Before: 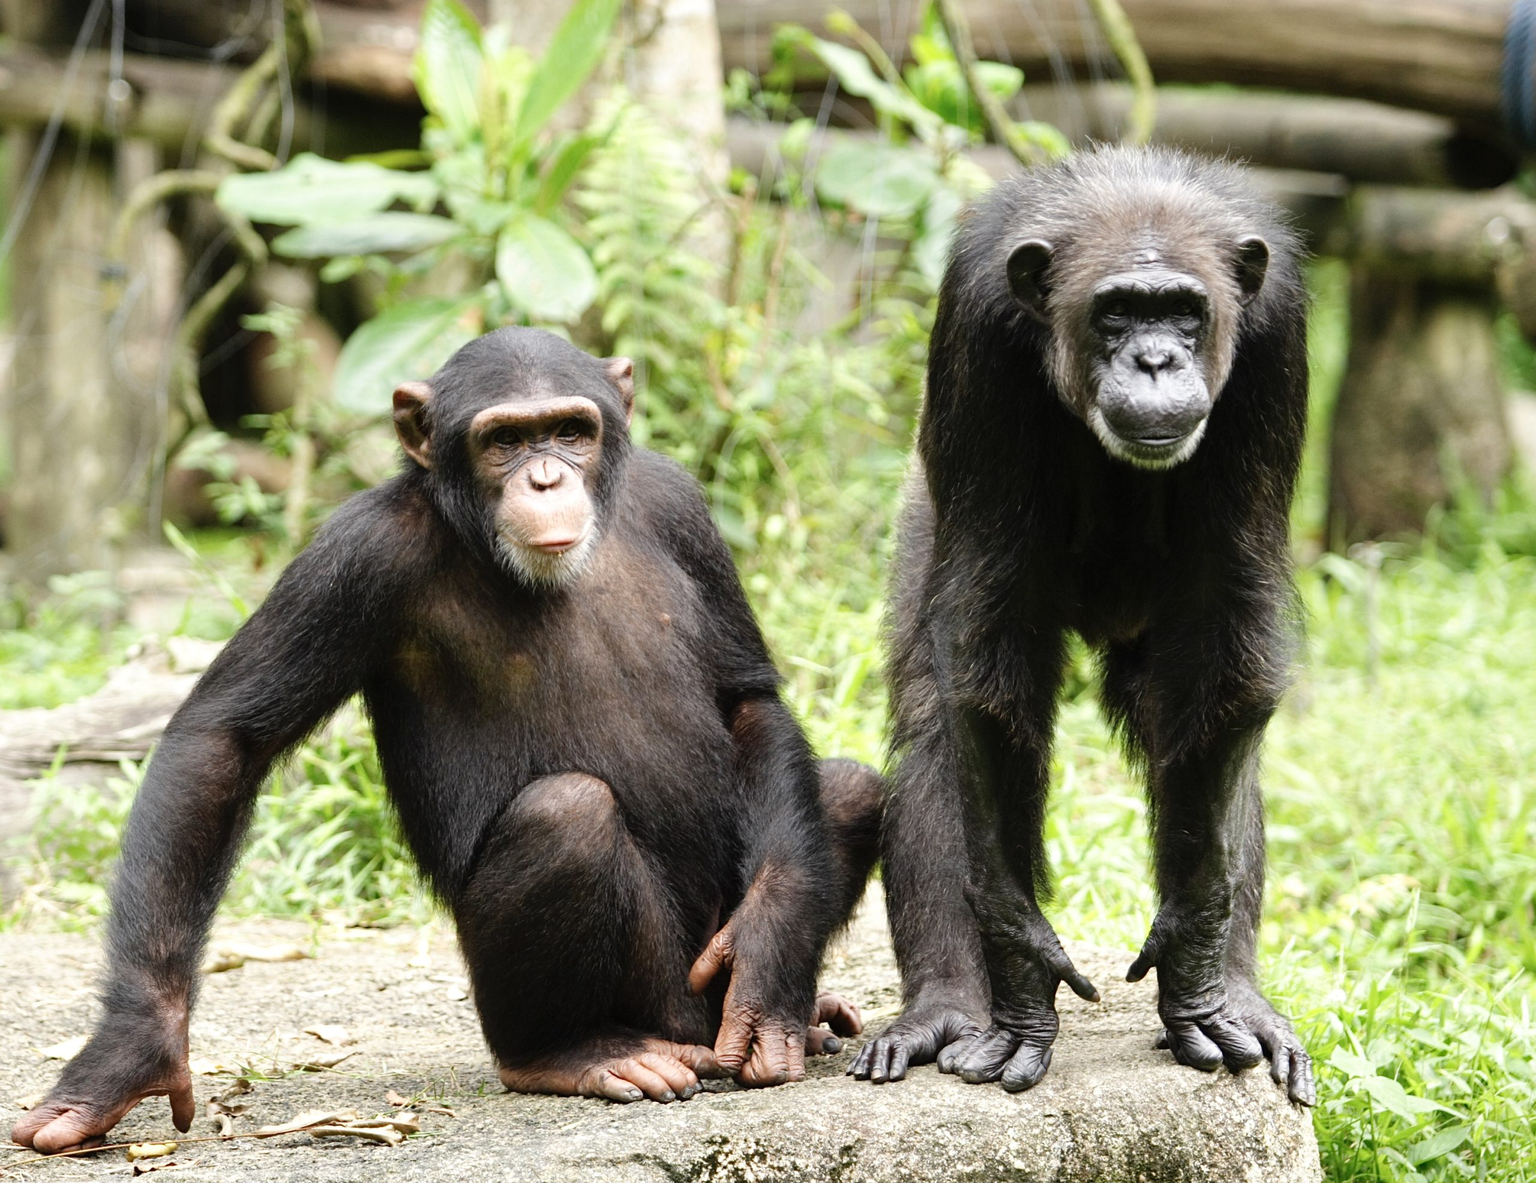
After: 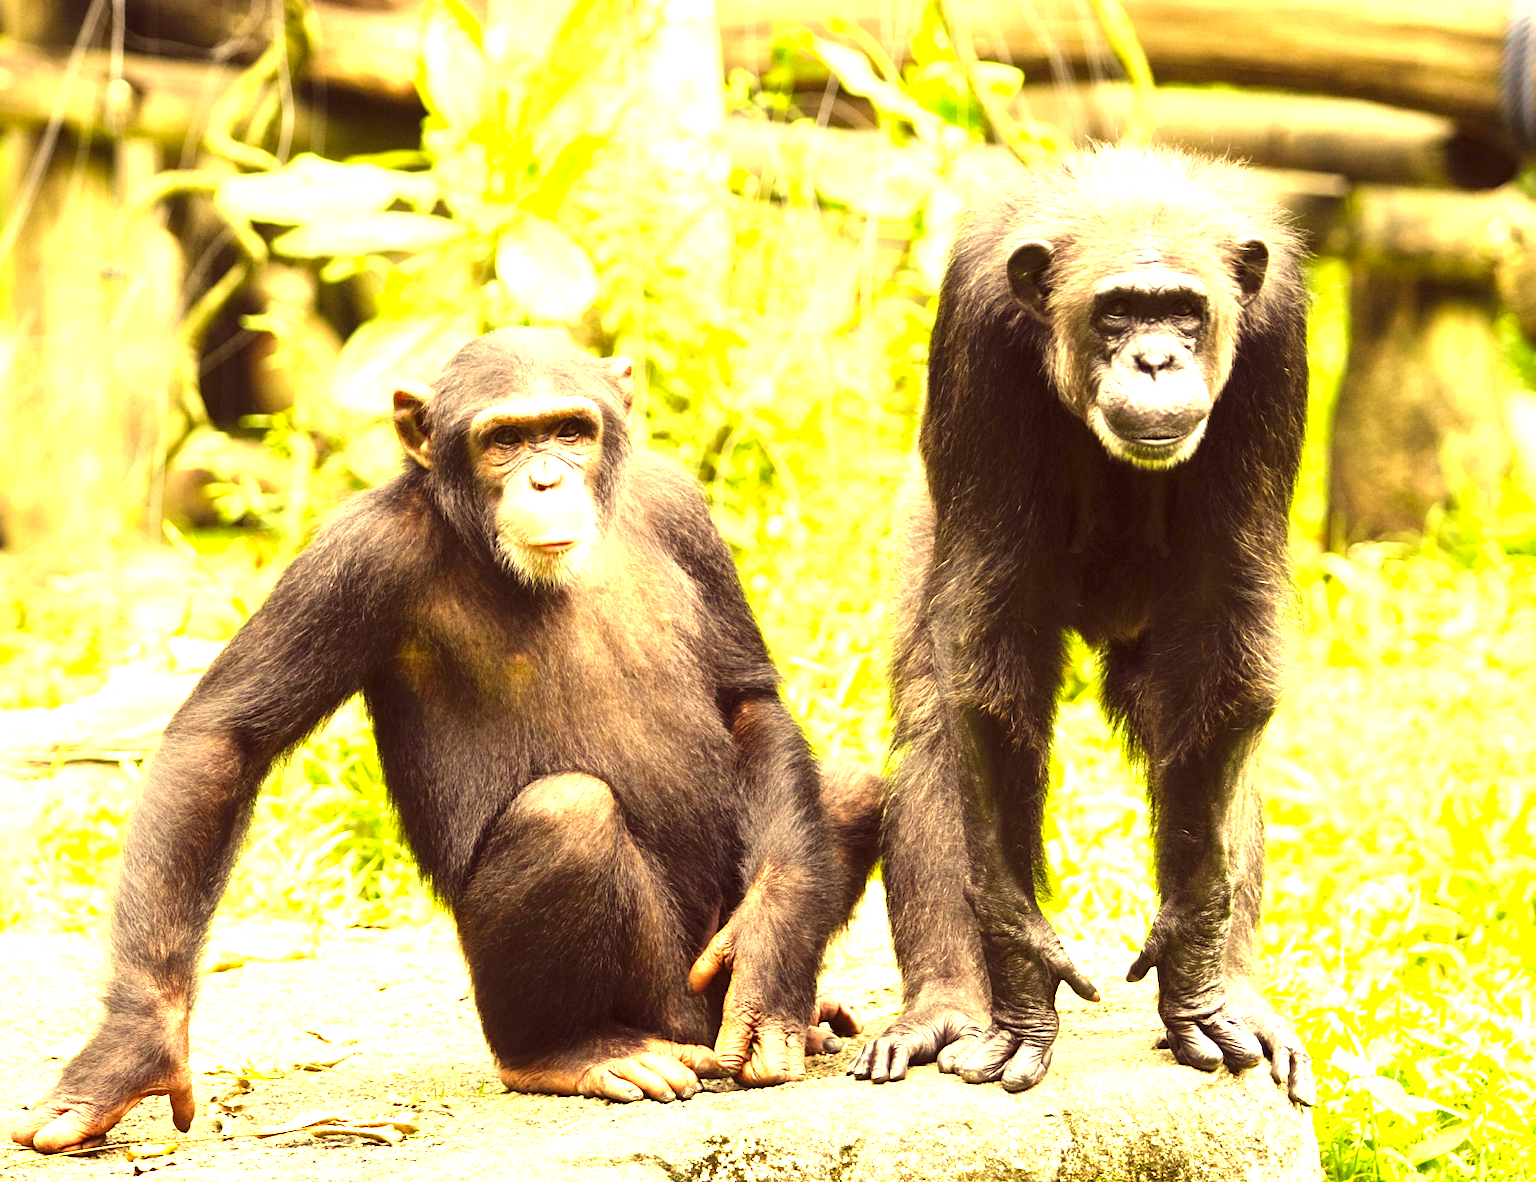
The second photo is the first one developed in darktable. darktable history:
color correction: highlights a* 10.12, highlights b* 39.04, shadows a* 14.62, shadows b* 3.37
exposure: black level correction 0, exposure 1.741 EV, compensate exposure bias true, compensate highlight preservation false
